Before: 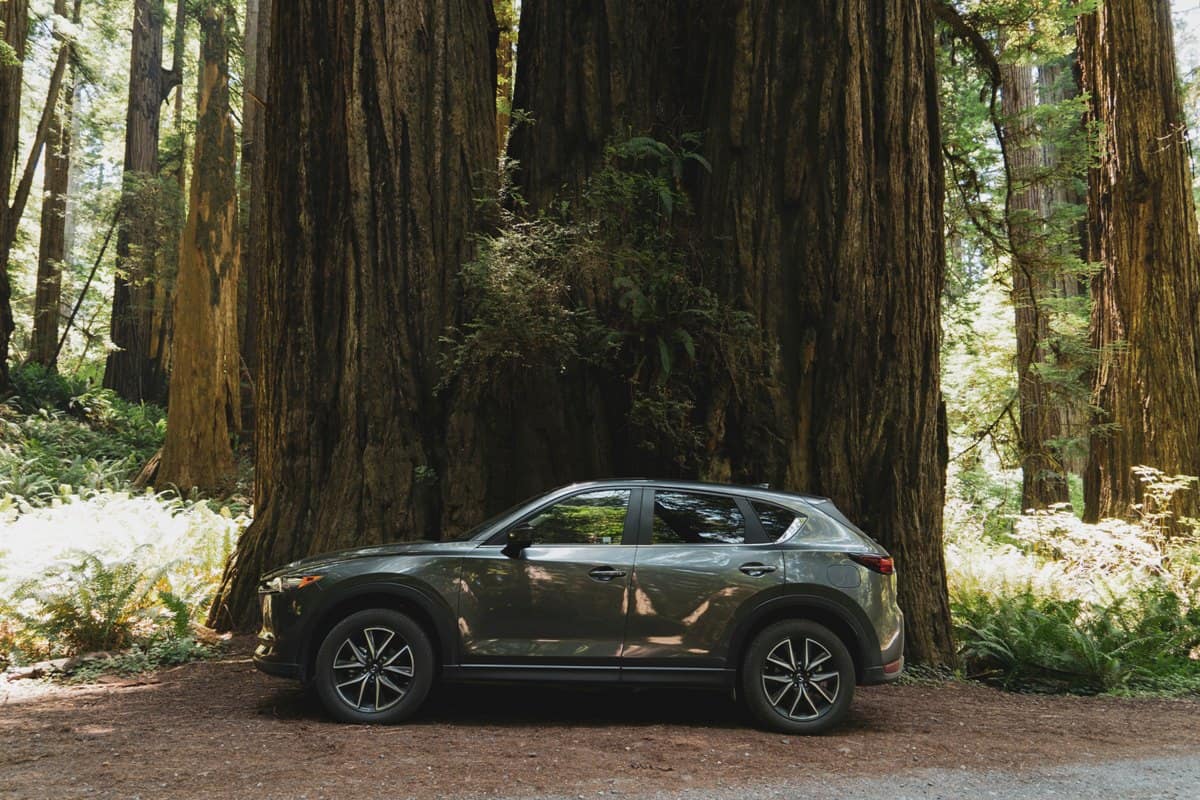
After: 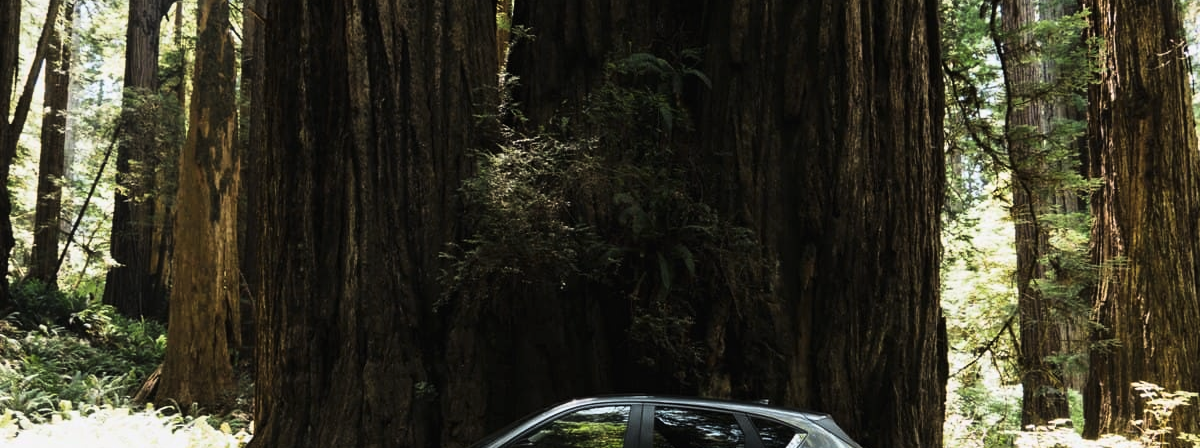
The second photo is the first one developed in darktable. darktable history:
crop and rotate: top 10.605%, bottom 33.274%
tone curve: curves: ch0 [(0, 0) (0.042, 0.01) (0.223, 0.123) (0.59, 0.574) (0.802, 0.868) (1, 1)], color space Lab, linked channels, preserve colors none
